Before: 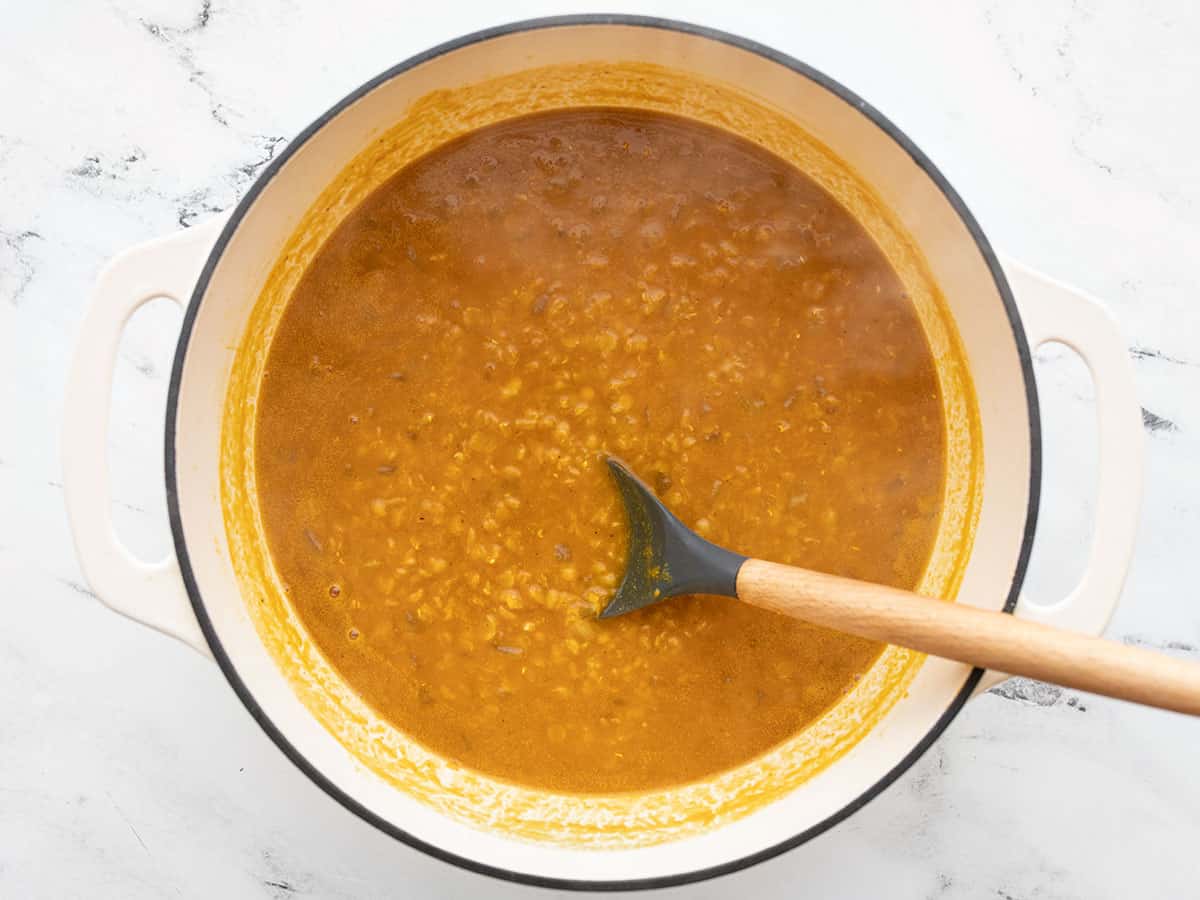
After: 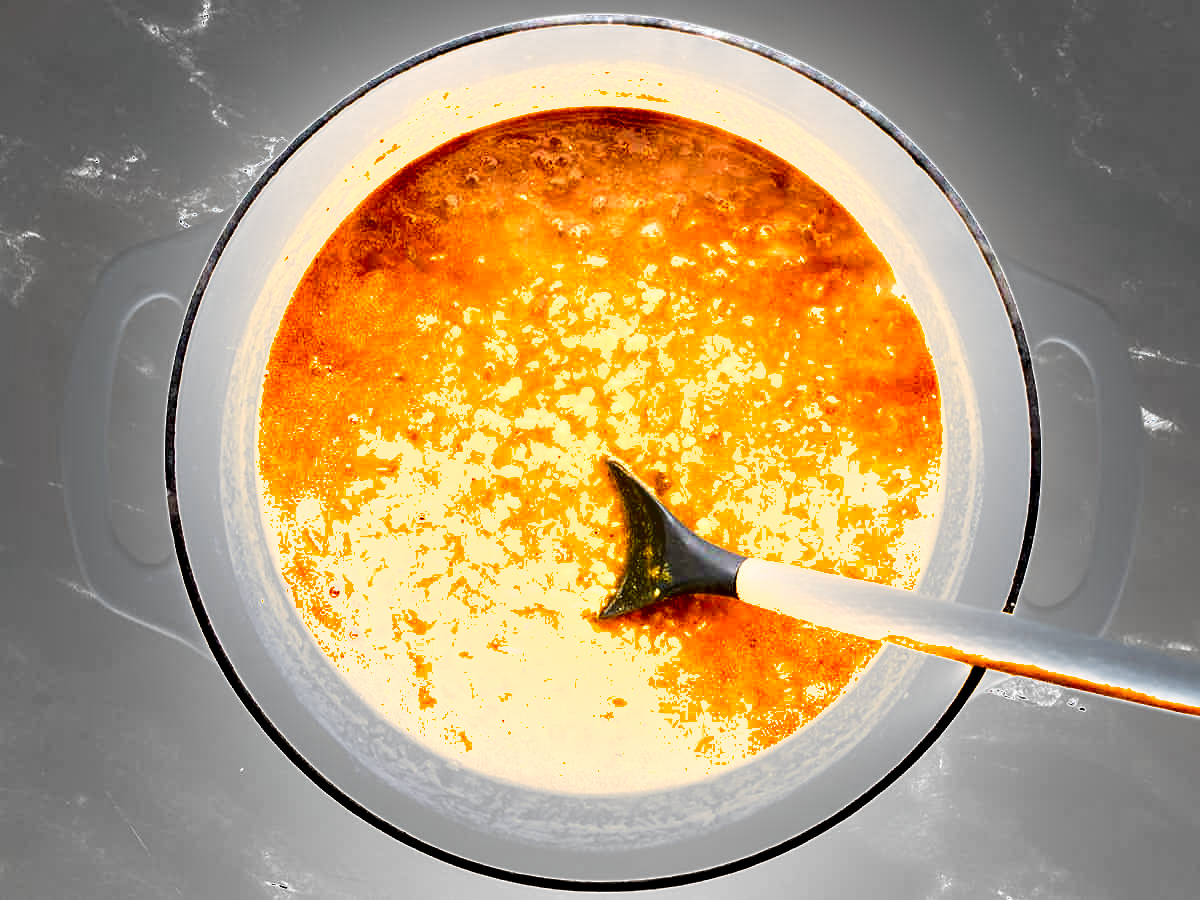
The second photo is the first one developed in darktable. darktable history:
exposure: black level correction 0, exposure 1.103 EV, compensate exposure bias true, compensate highlight preservation false
shadows and highlights: shadows color adjustment 97.67%, low approximation 0.01, soften with gaussian
tone equalizer: -8 EV -0.722 EV, -7 EV -0.708 EV, -6 EV -0.639 EV, -5 EV -0.364 EV, -3 EV 0.401 EV, -2 EV 0.6 EV, -1 EV 0.675 EV, +0 EV 0.771 EV
